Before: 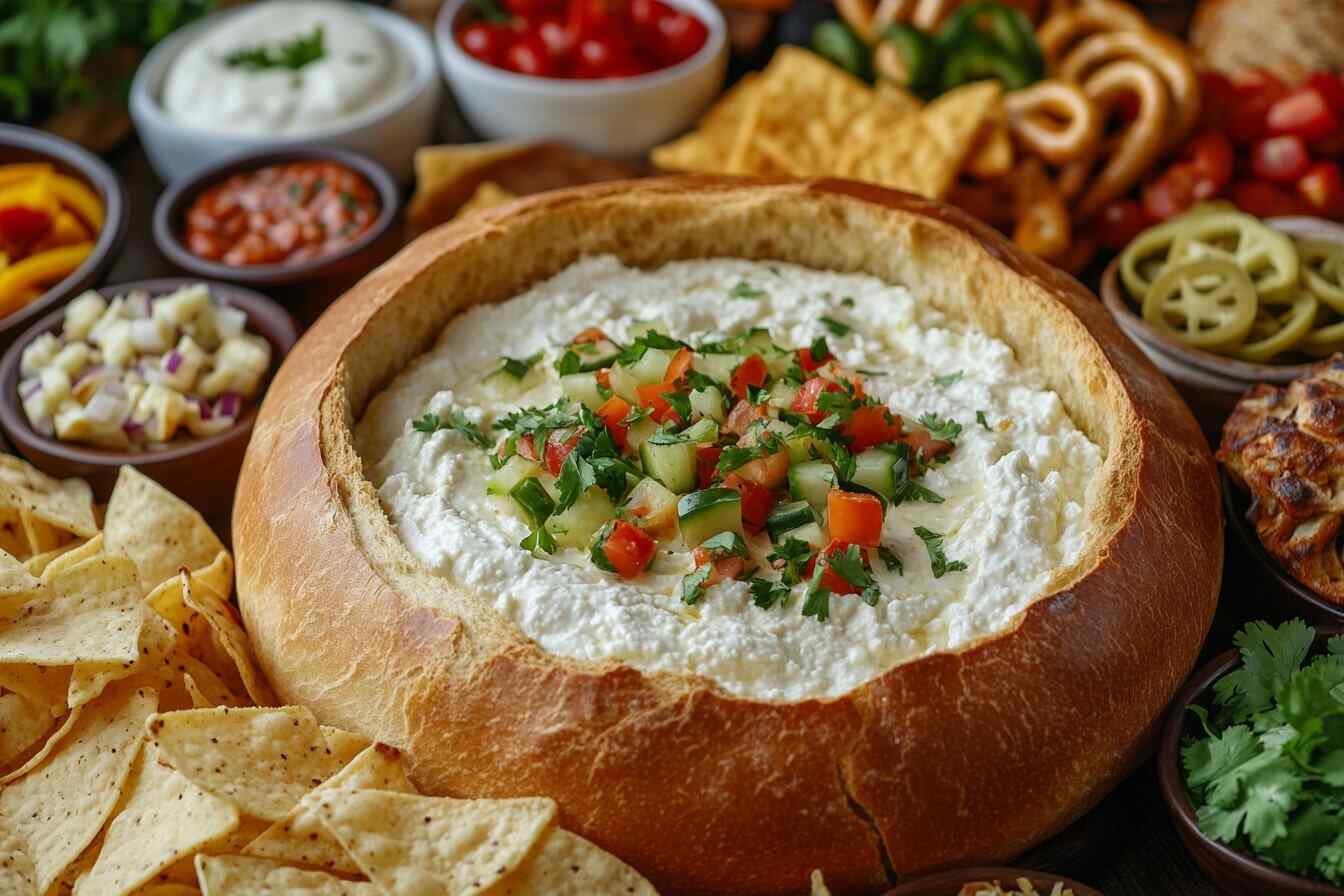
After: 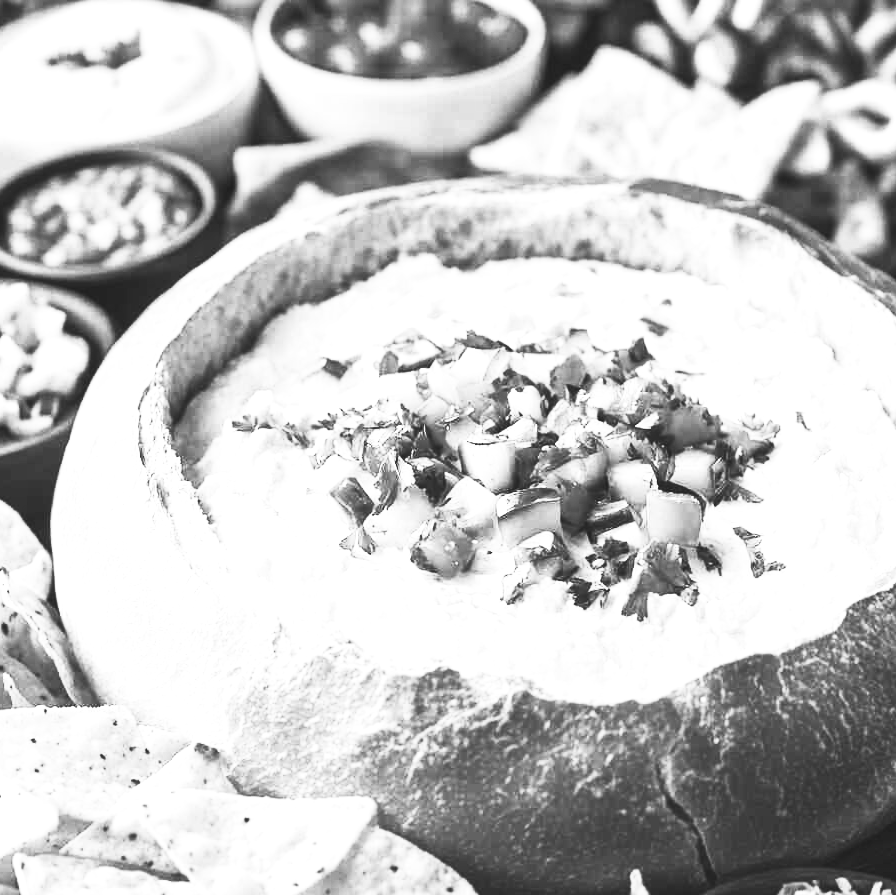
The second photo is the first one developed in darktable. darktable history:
exposure: exposure 1.15 EV, compensate highlight preservation false
color balance: lift [1.016, 0.983, 1, 1.017], gamma [0.958, 1, 1, 1], gain [0.981, 1.007, 0.993, 1.002], input saturation 118.26%, contrast 13.43%, contrast fulcrum 21.62%, output saturation 82.76%
contrast brightness saturation: contrast 0.53, brightness 0.47, saturation -1
white balance: red 1.009, blue 0.985
crop and rotate: left 13.537%, right 19.796%
